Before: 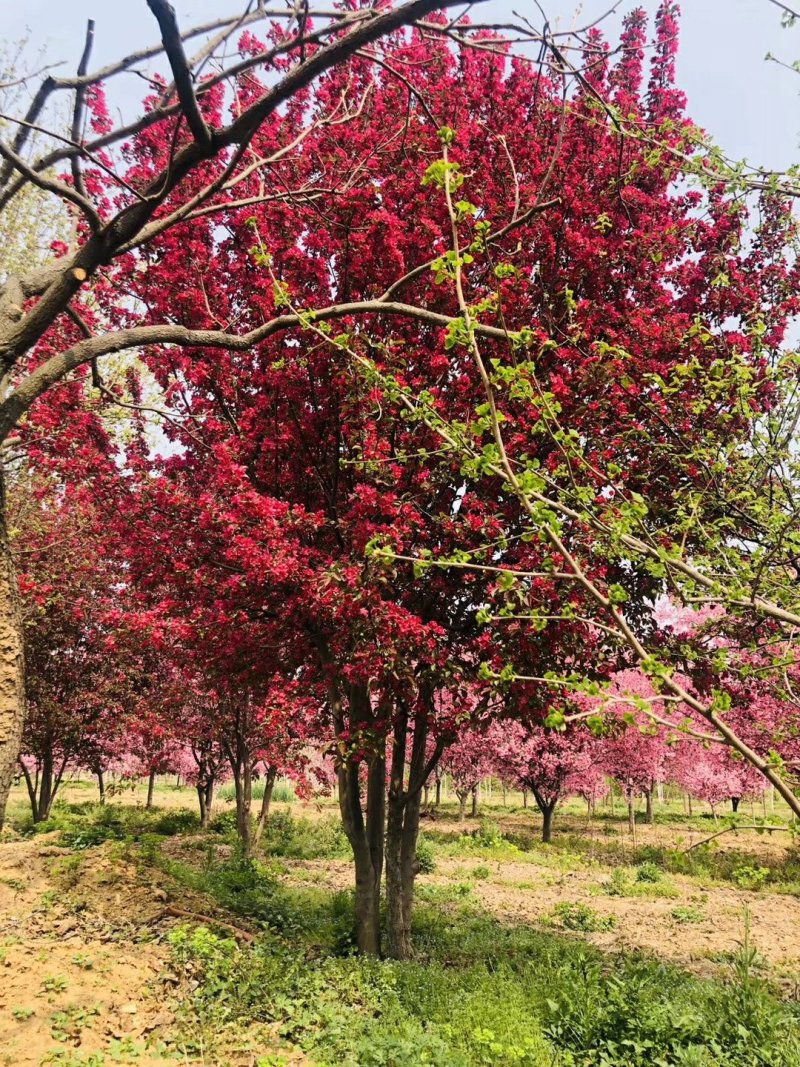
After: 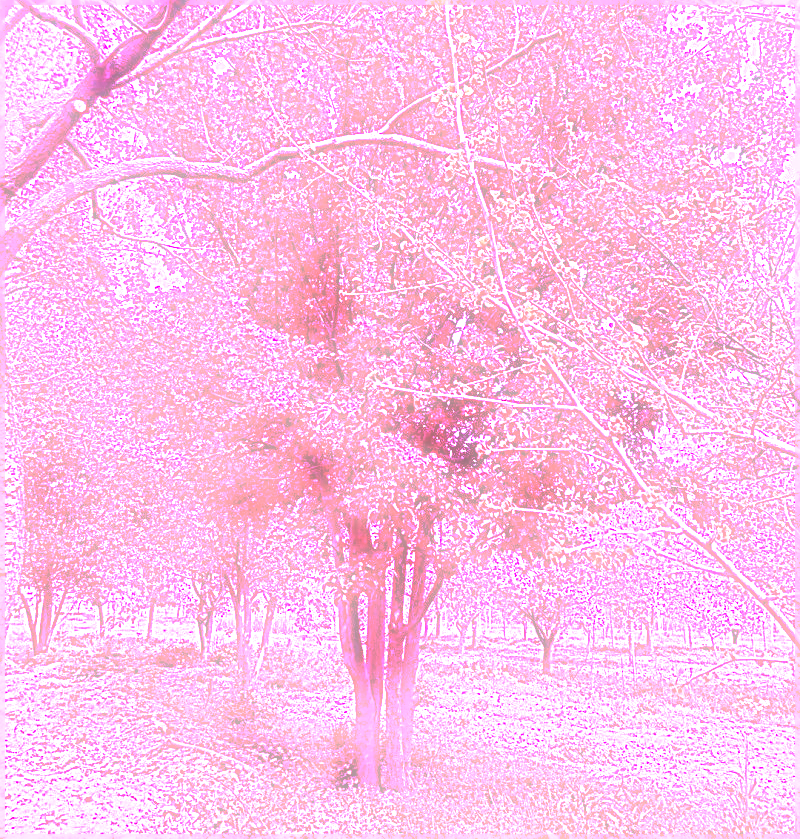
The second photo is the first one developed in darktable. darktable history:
sharpen: on, module defaults
crop and rotate: top 15.774%, bottom 5.506%
local contrast: mode bilateral grid, contrast 100, coarseness 100, detail 91%, midtone range 0.2
white balance: red 8, blue 8
soften: on, module defaults
rotate and perspective: crop left 0, crop top 0
